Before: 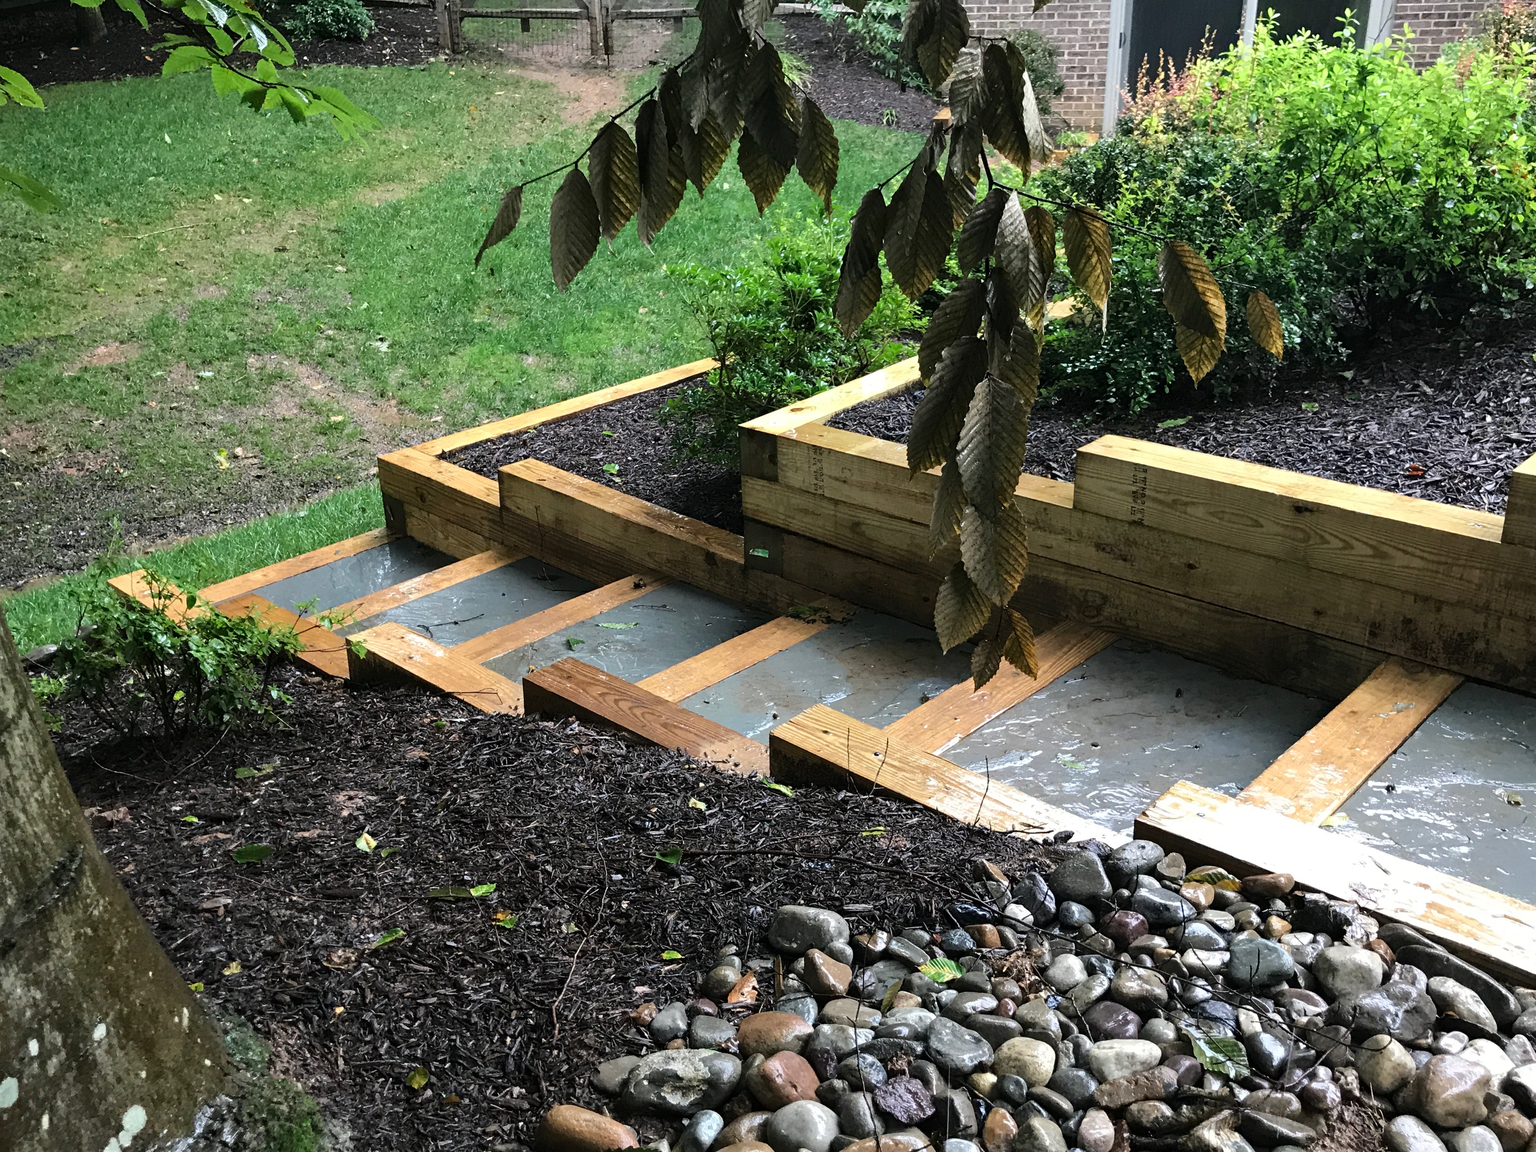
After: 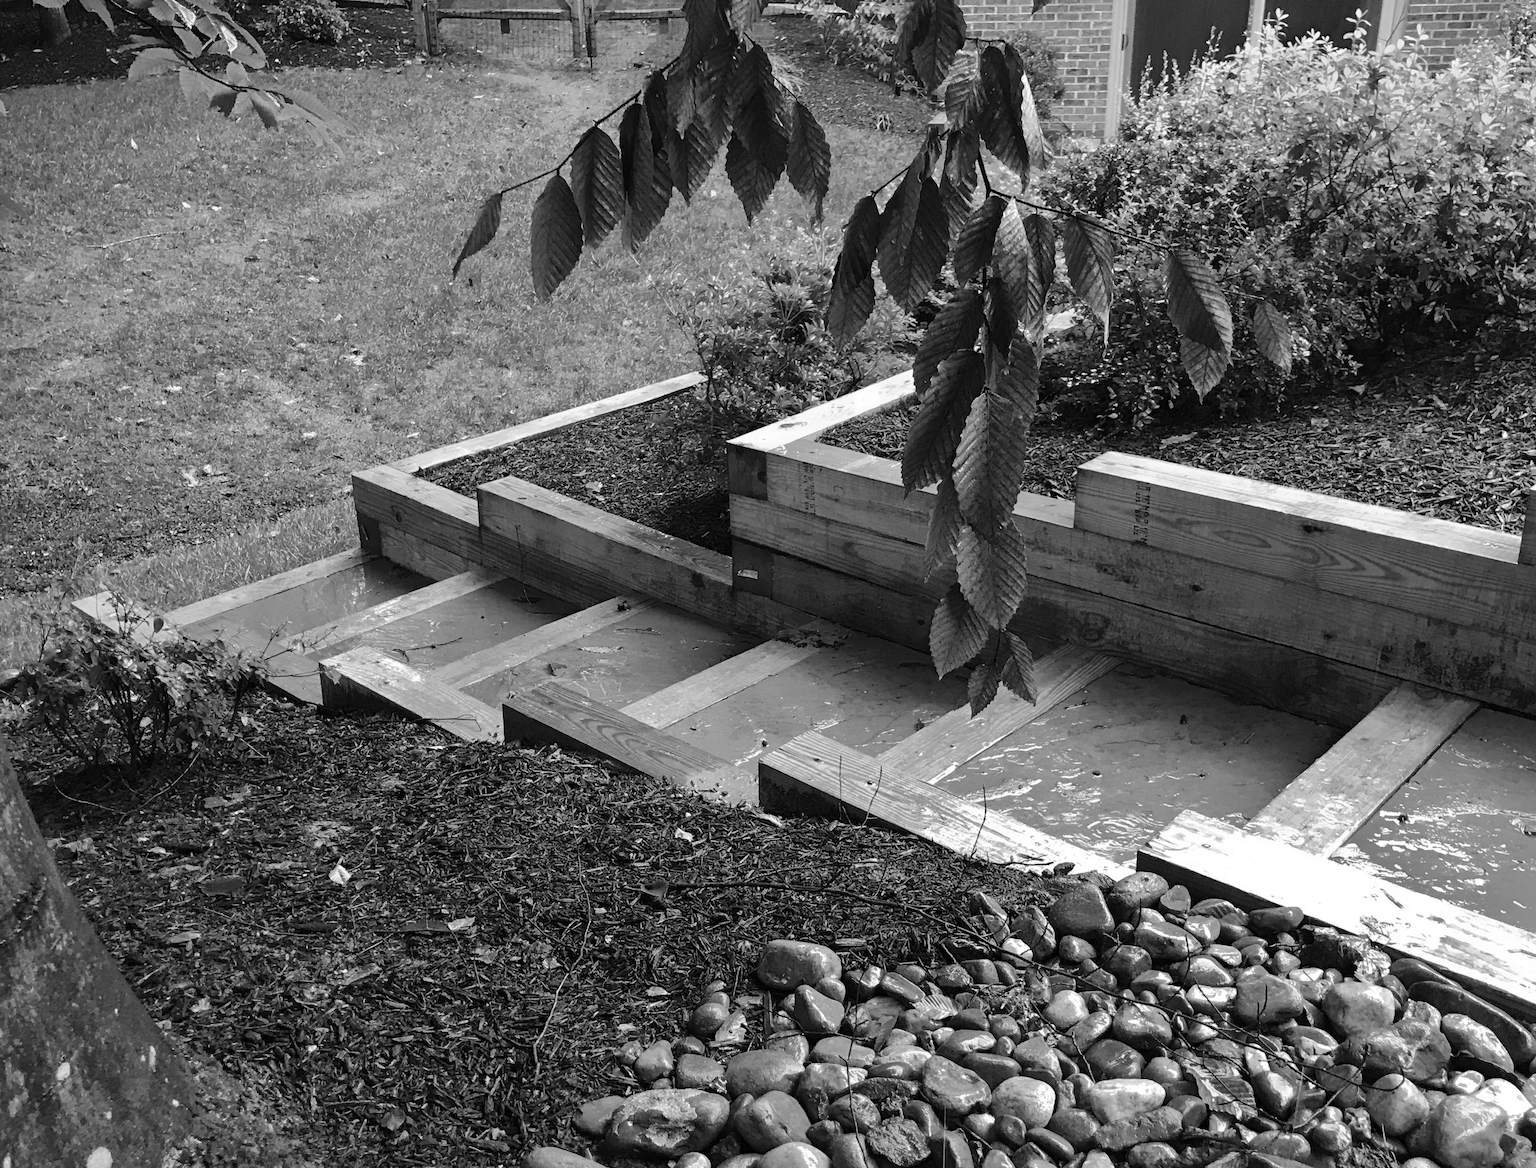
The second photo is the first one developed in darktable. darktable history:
crop and rotate: left 2.536%, right 1.107%, bottom 2.246%
shadows and highlights: shadows 40, highlights -60
monochrome: on, module defaults
